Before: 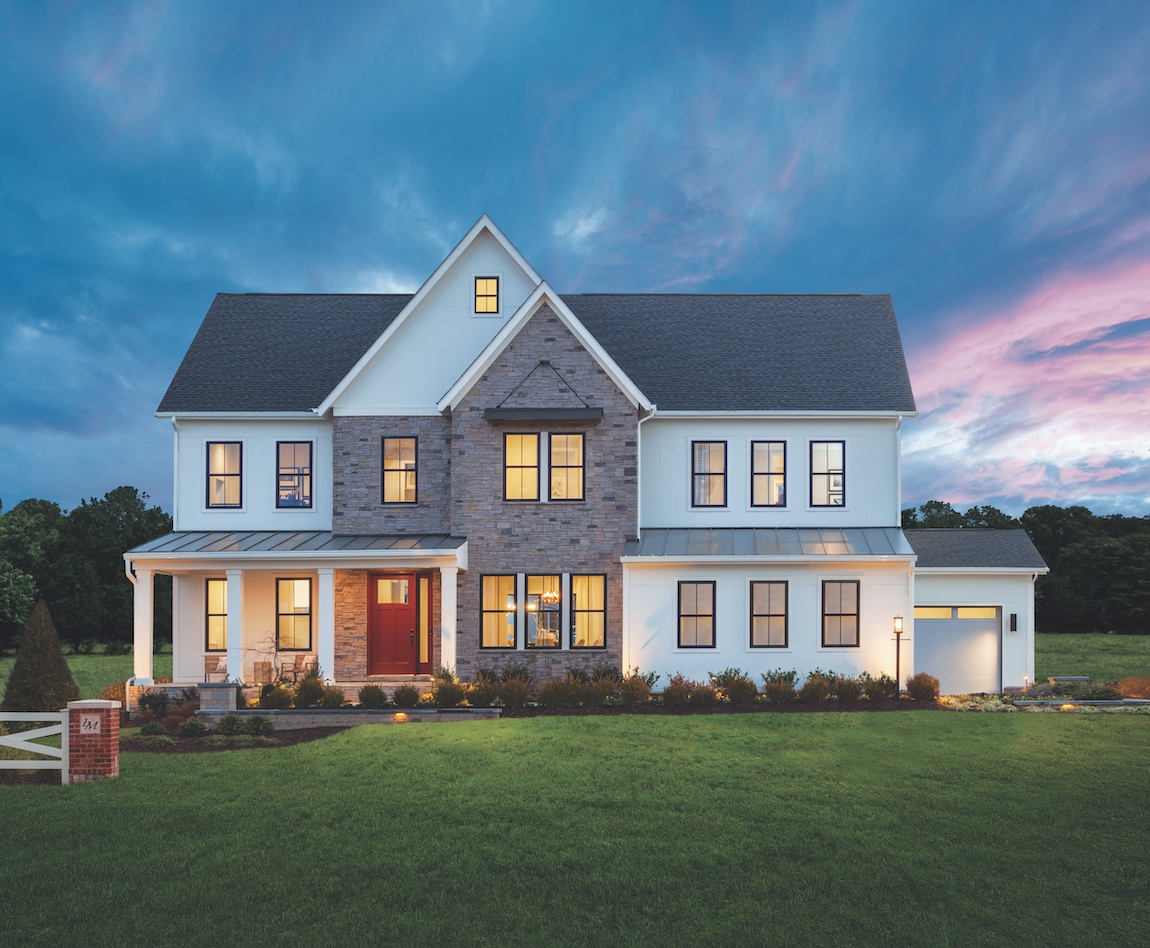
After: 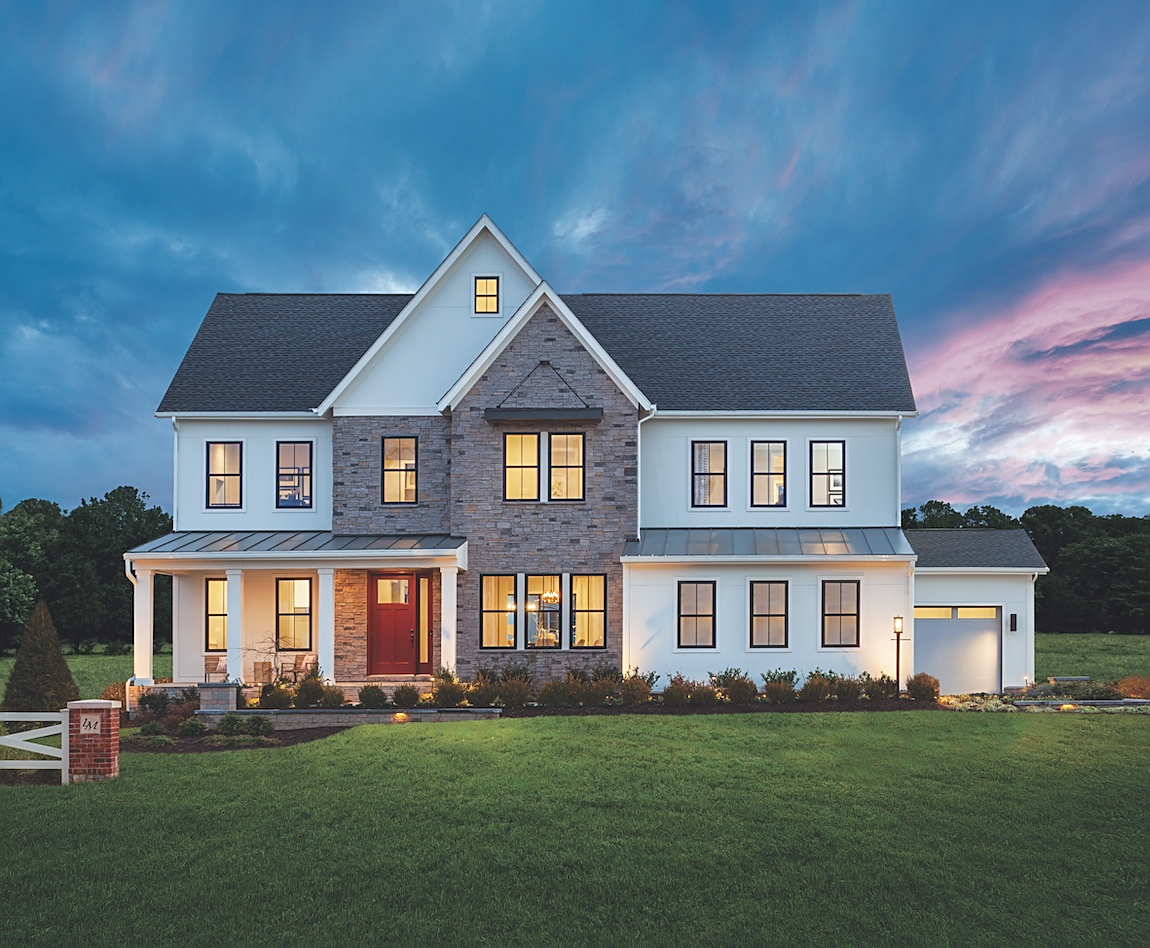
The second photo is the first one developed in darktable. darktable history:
shadows and highlights: shadows 18.56, highlights -84.29, soften with gaussian
sharpen: on, module defaults
